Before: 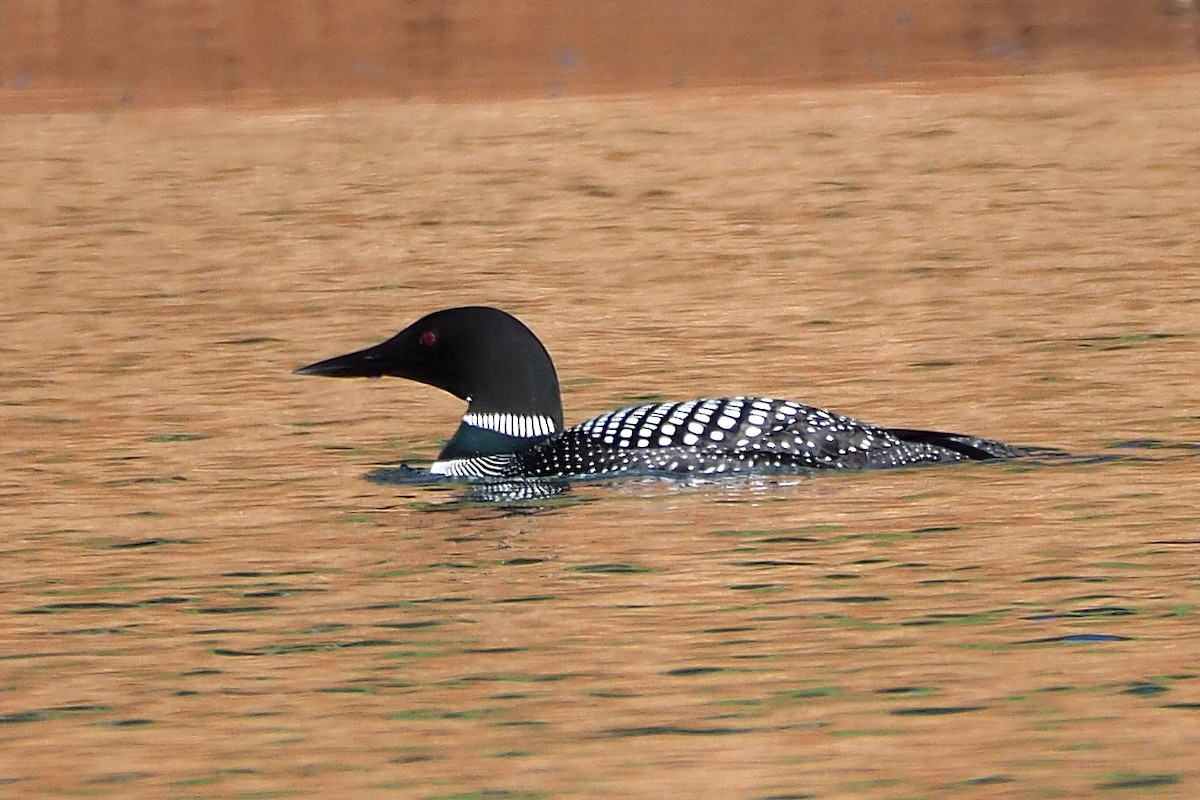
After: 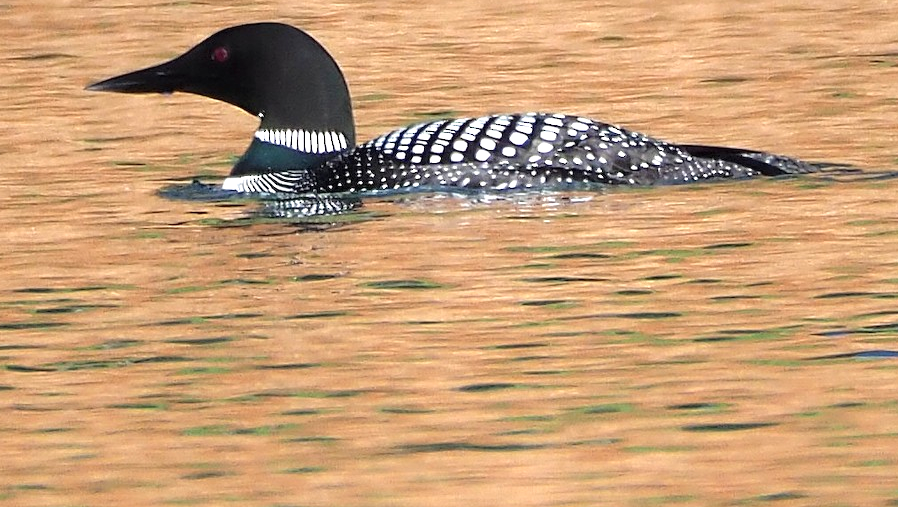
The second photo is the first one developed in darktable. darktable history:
crop and rotate: left 17.389%, top 35.614%, right 7.762%, bottom 0.888%
exposure: black level correction 0, exposure 0.499 EV, compensate highlight preservation false
